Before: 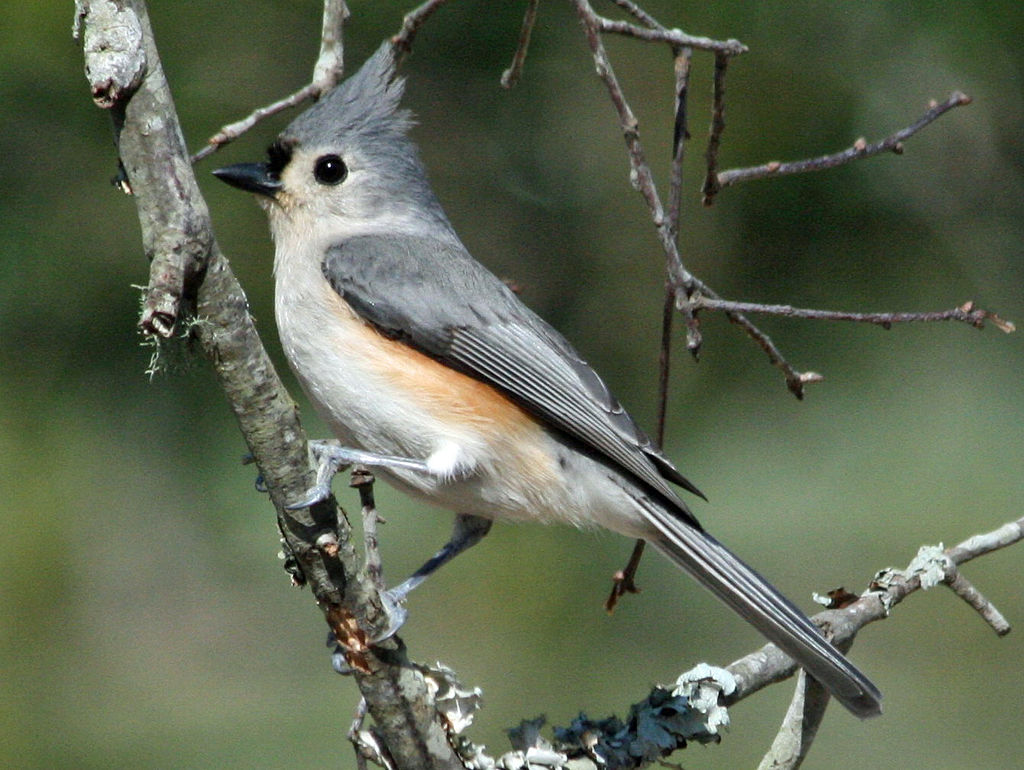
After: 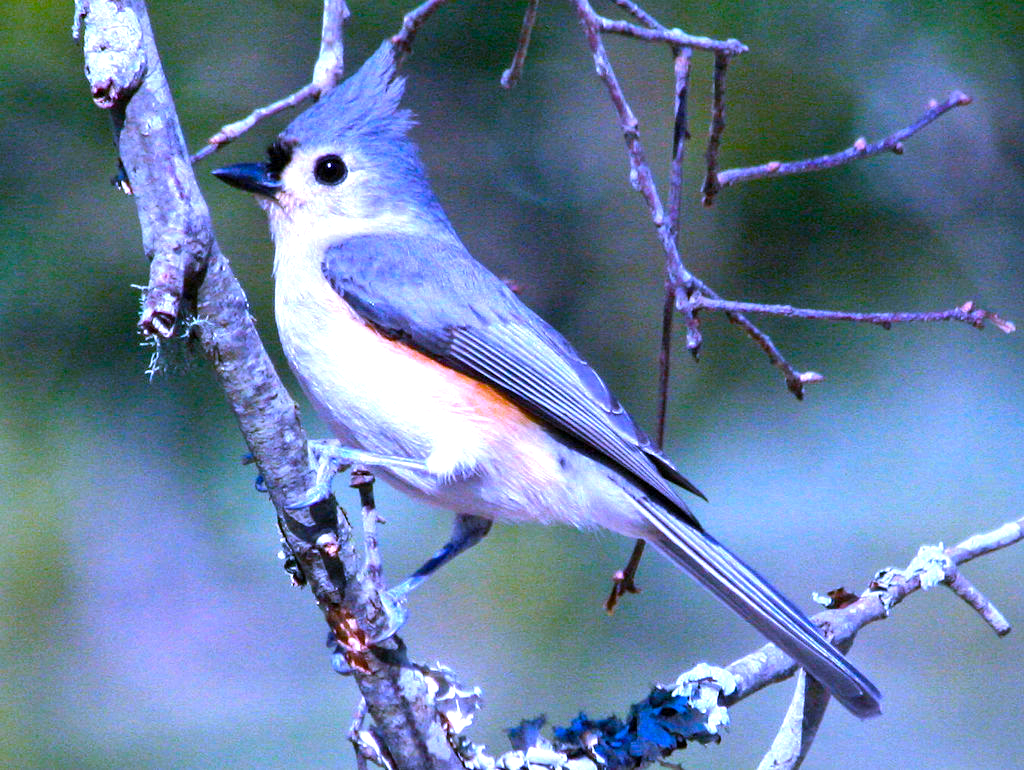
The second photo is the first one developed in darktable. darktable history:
white balance: red 0.98, blue 1.61
color balance rgb: linear chroma grading › global chroma 10%, perceptual saturation grading › global saturation 40%, perceptual brilliance grading › global brilliance 30%, global vibrance 20%
